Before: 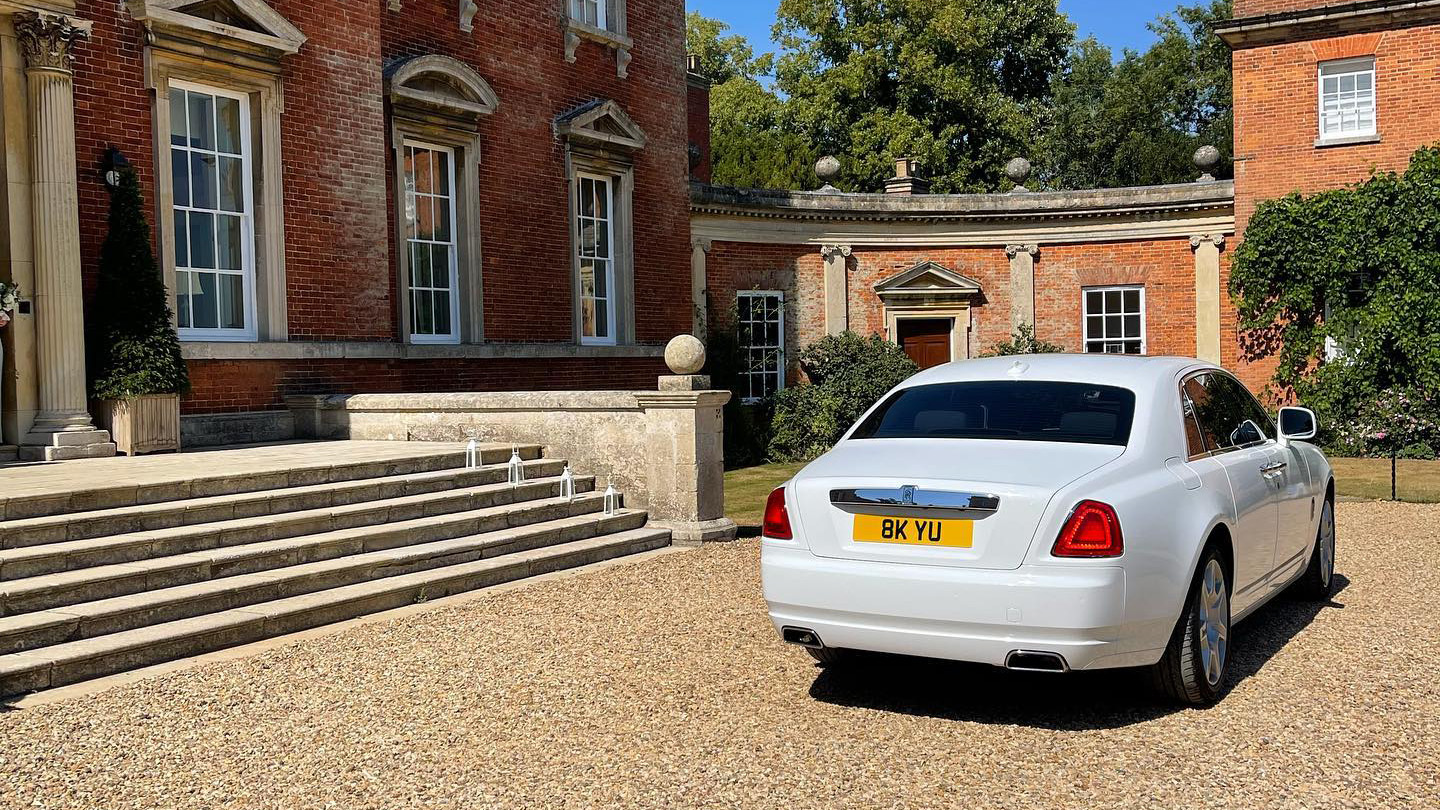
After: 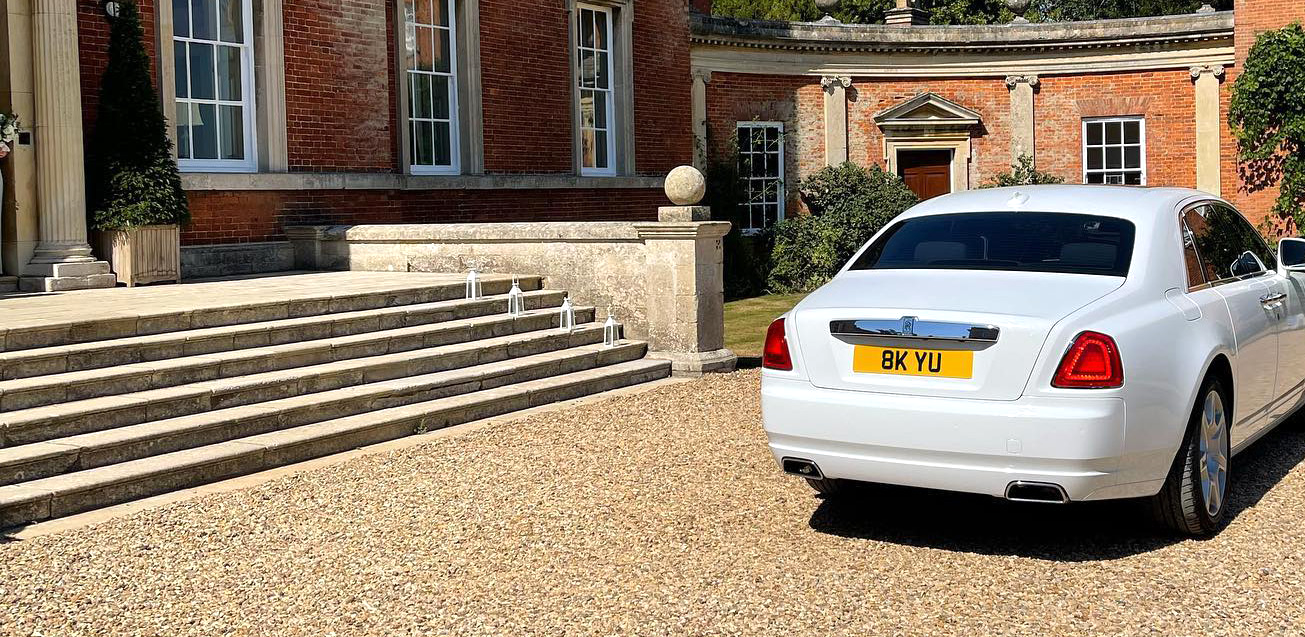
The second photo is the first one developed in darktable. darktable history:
crop: top 20.97%, right 9.366%, bottom 0.317%
exposure: exposure 0.203 EV, compensate highlight preservation false
